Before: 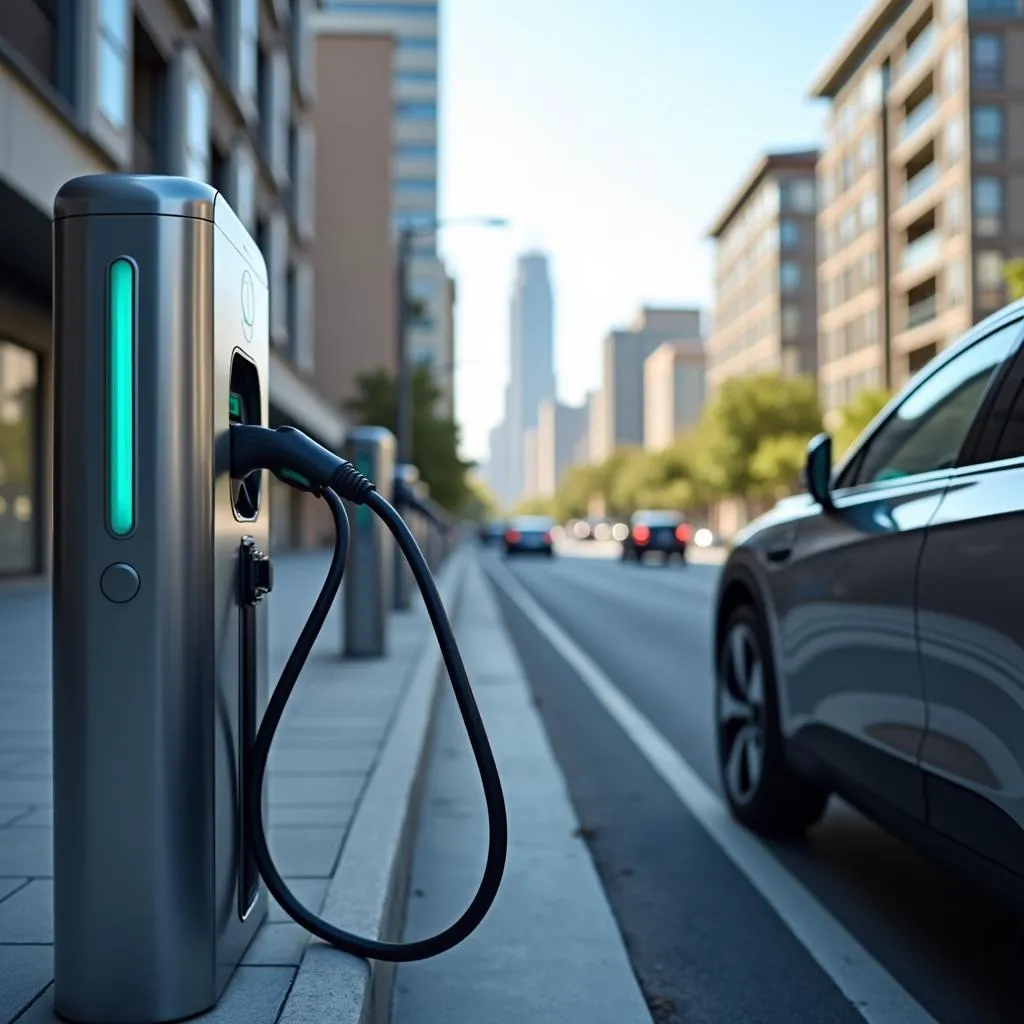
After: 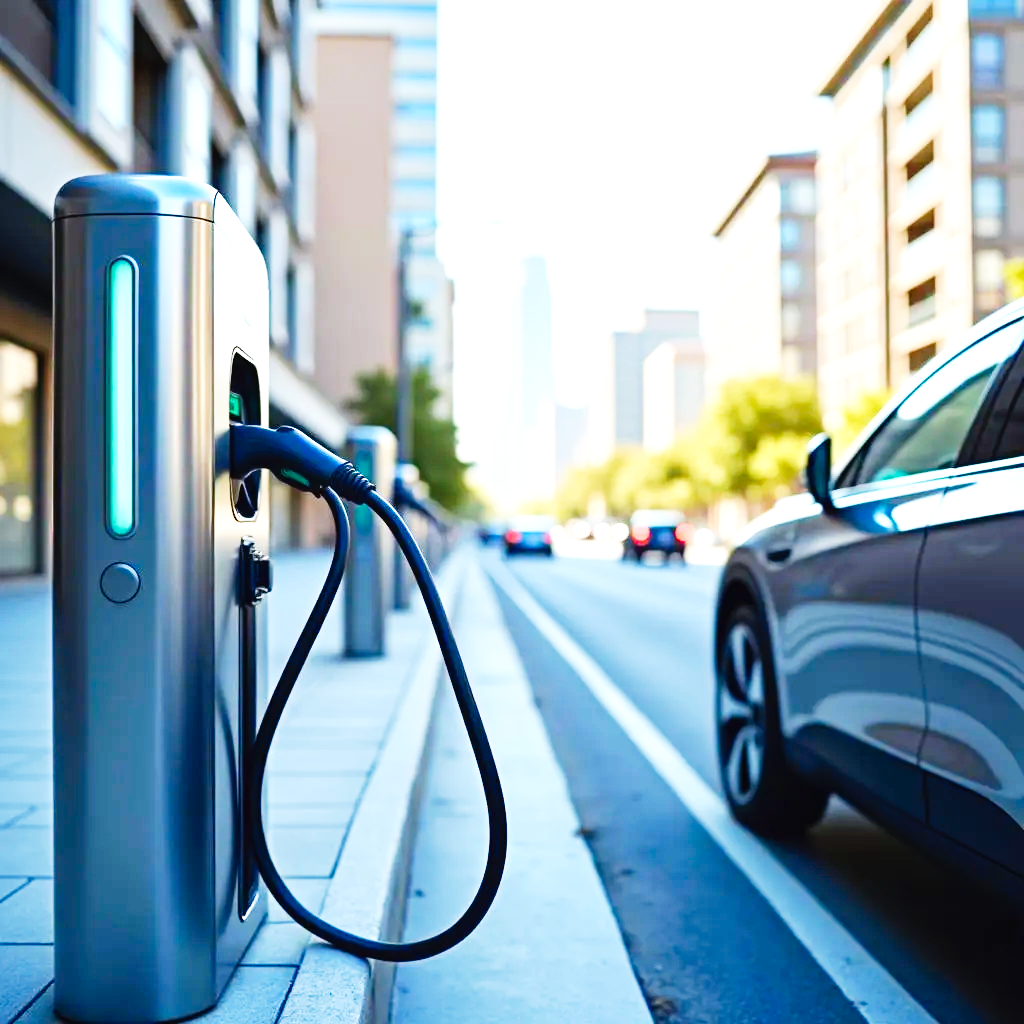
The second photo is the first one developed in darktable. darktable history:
base curve: curves: ch0 [(0, 0) (0.007, 0.004) (0.027, 0.03) (0.046, 0.07) (0.207, 0.54) (0.442, 0.872) (0.673, 0.972) (1, 1)], preserve colors none
levels: levels [0, 0.43, 0.984]
exposure: exposure 0.212 EV, compensate highlight preservation false
